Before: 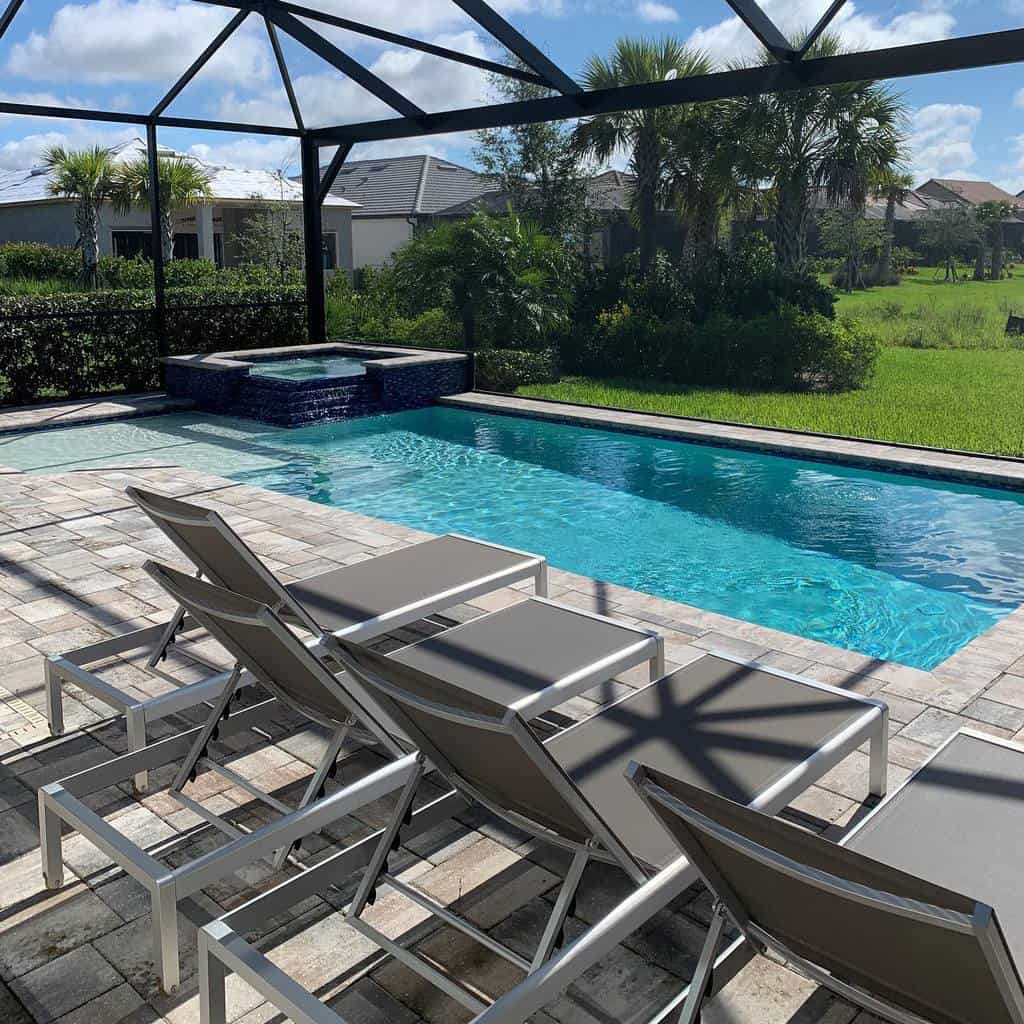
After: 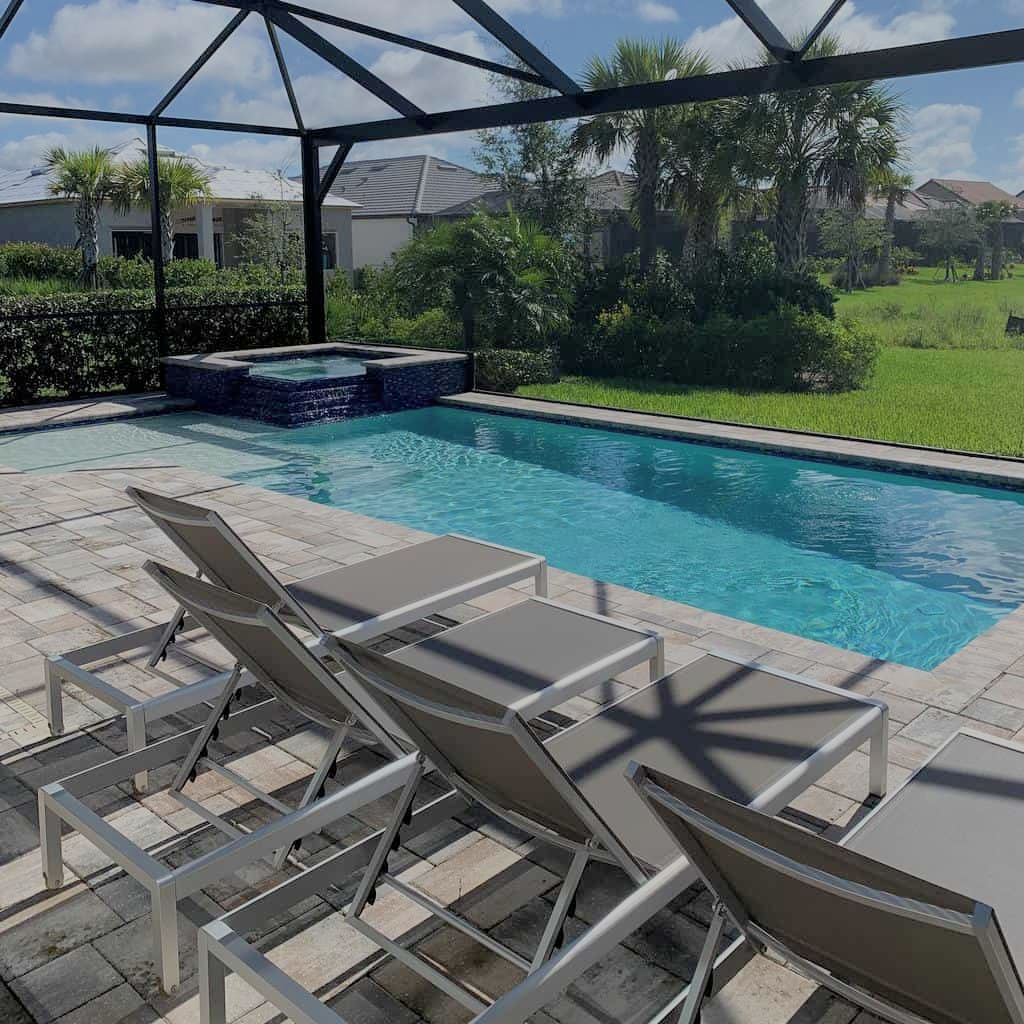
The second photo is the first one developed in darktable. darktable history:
filmic rgb: middle gray luminance 4.36%, black relative exposure -12.98 EV, white relative exposure 5.04 EV, threshold 3.05 EV, target black luminance 0%, hardness 5.15, latitude 59.67%, contrast 0.75, highlights saturation mix 4.64%, shadows ↔ highlights balance 25.47%, iterations of high-quality reconstruction 0, enable highlight reconstruction true
exposure: compensate highlight preservation false
